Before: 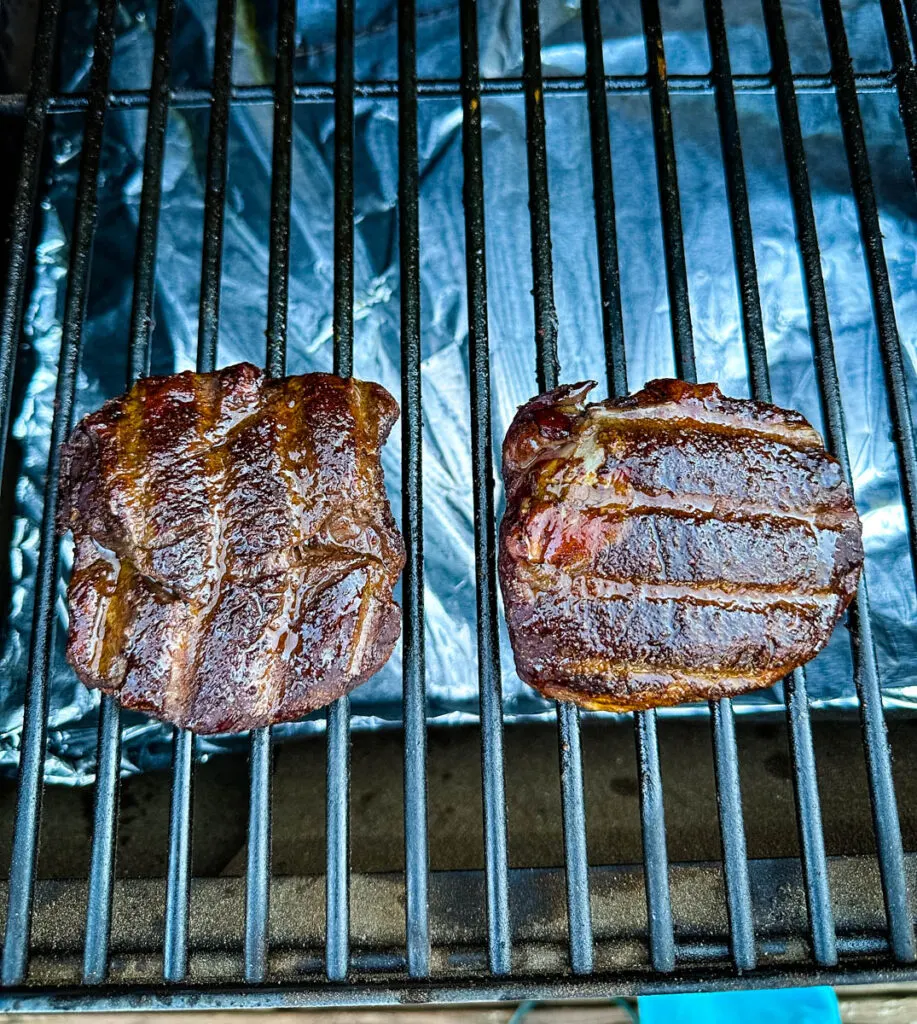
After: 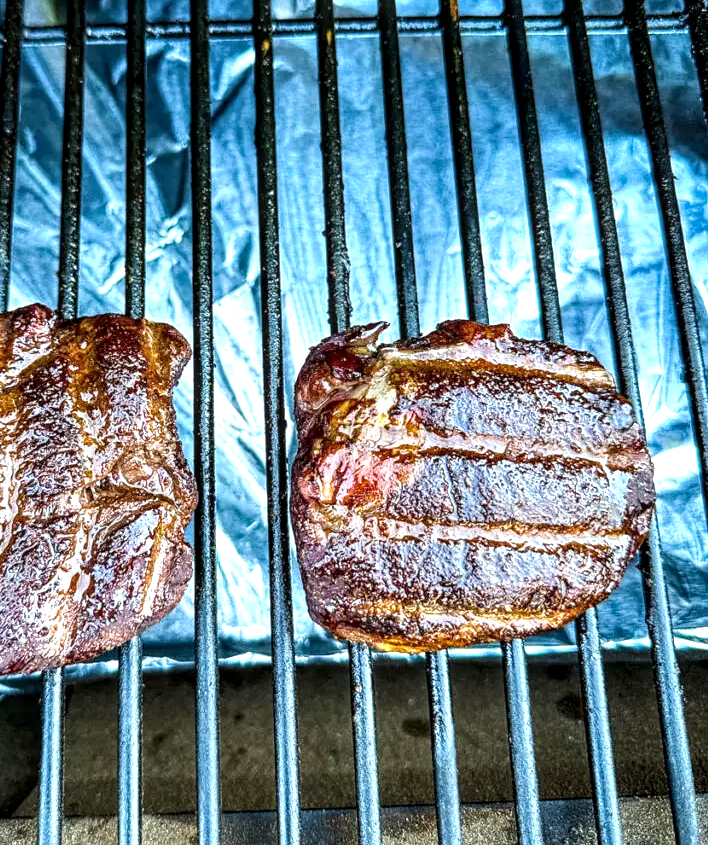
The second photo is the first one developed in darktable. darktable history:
exposure: black level correction 0, exposure 0.7 EV, compensate exposure bias true, compensate highlight preservation false
crop: left 22.788%, top 5.827%, bottom 11.636%
local contrast: highlights 59%, detail 145%
